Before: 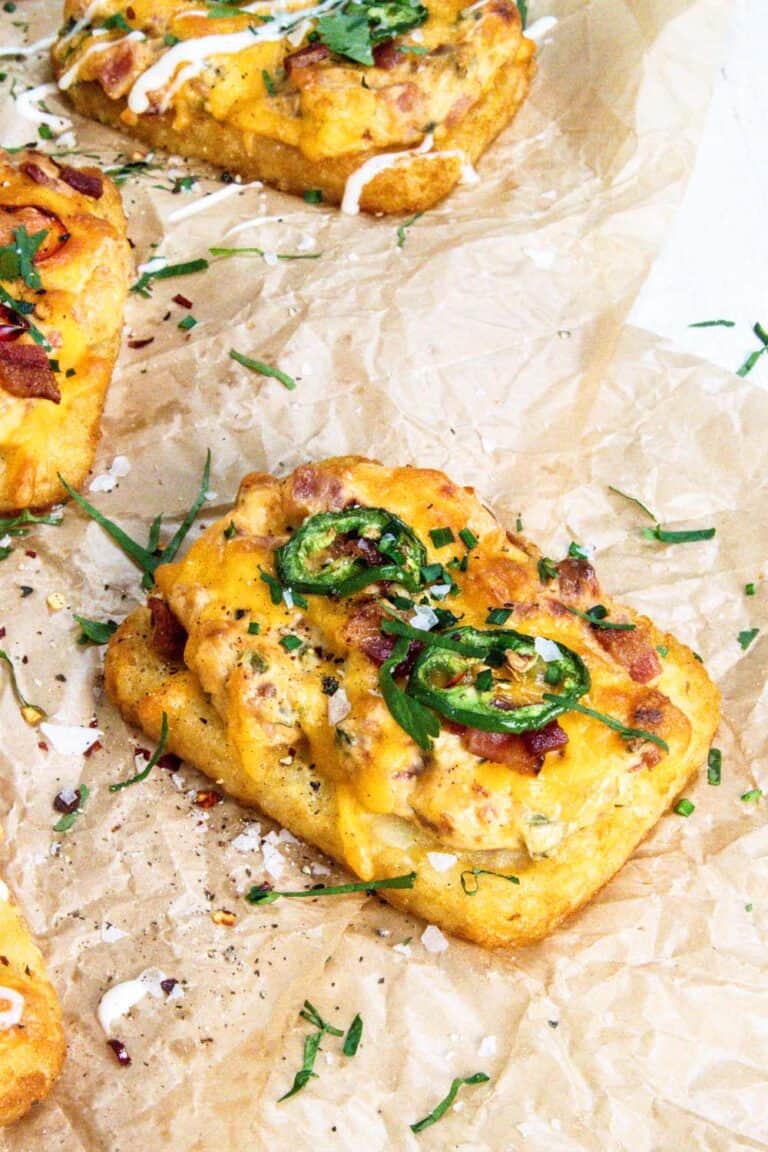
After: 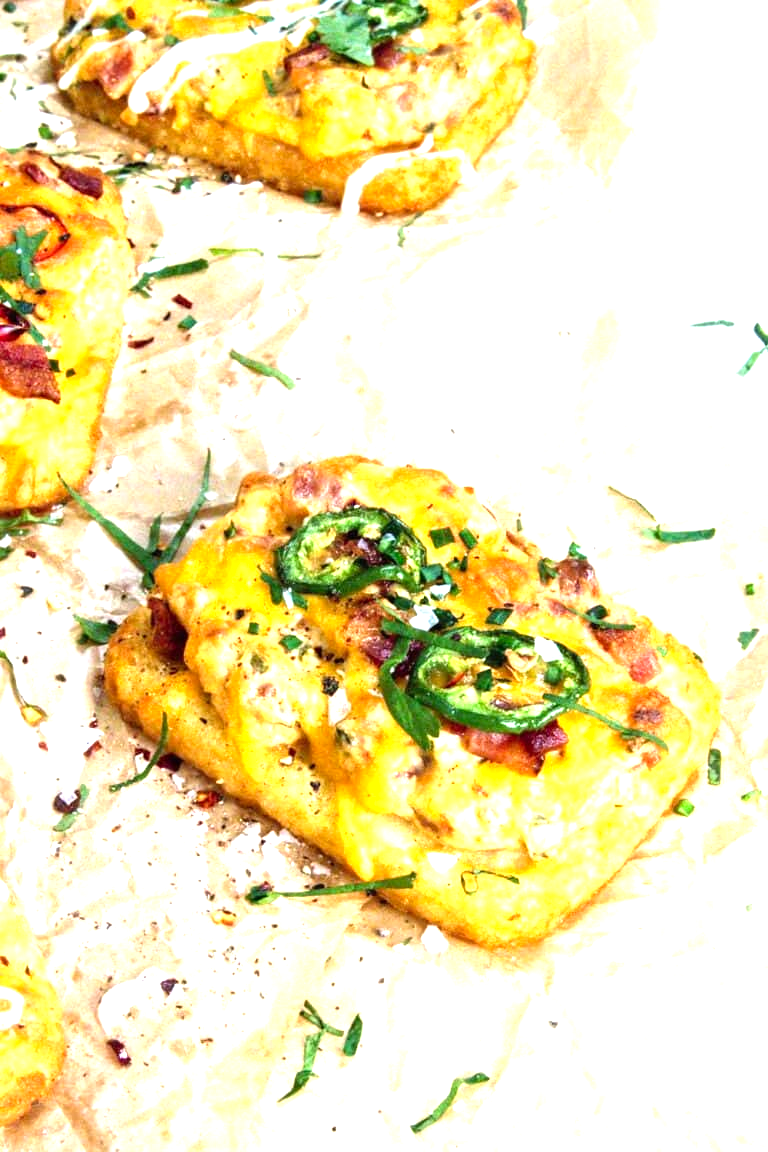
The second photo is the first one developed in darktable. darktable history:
levels: levels [0, 0.374, 0.749]
white balance: red 0.988, blue 1.017
